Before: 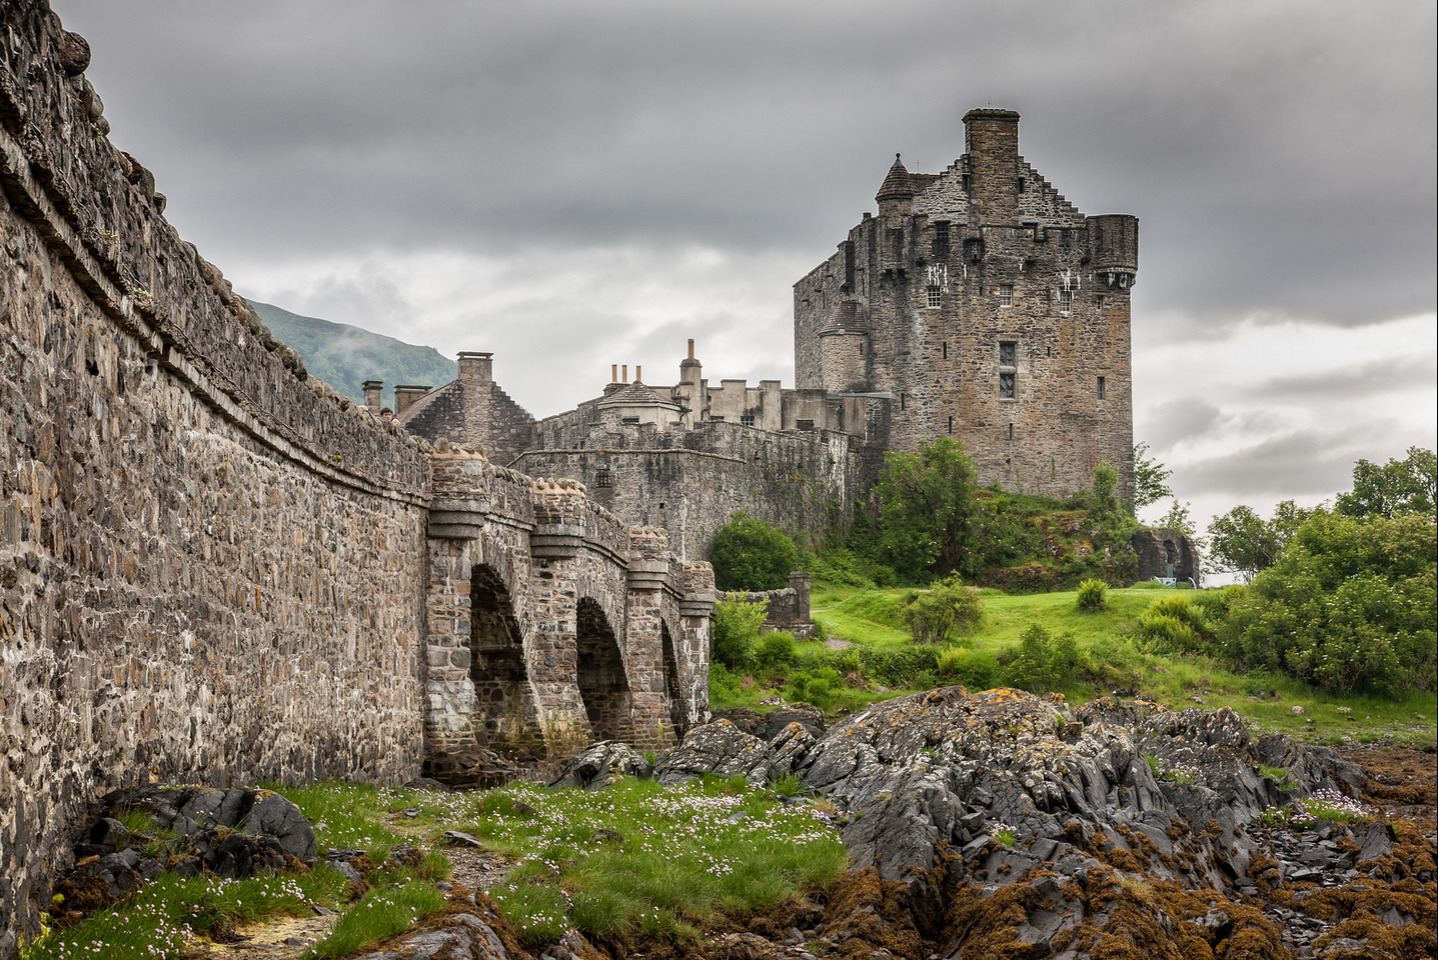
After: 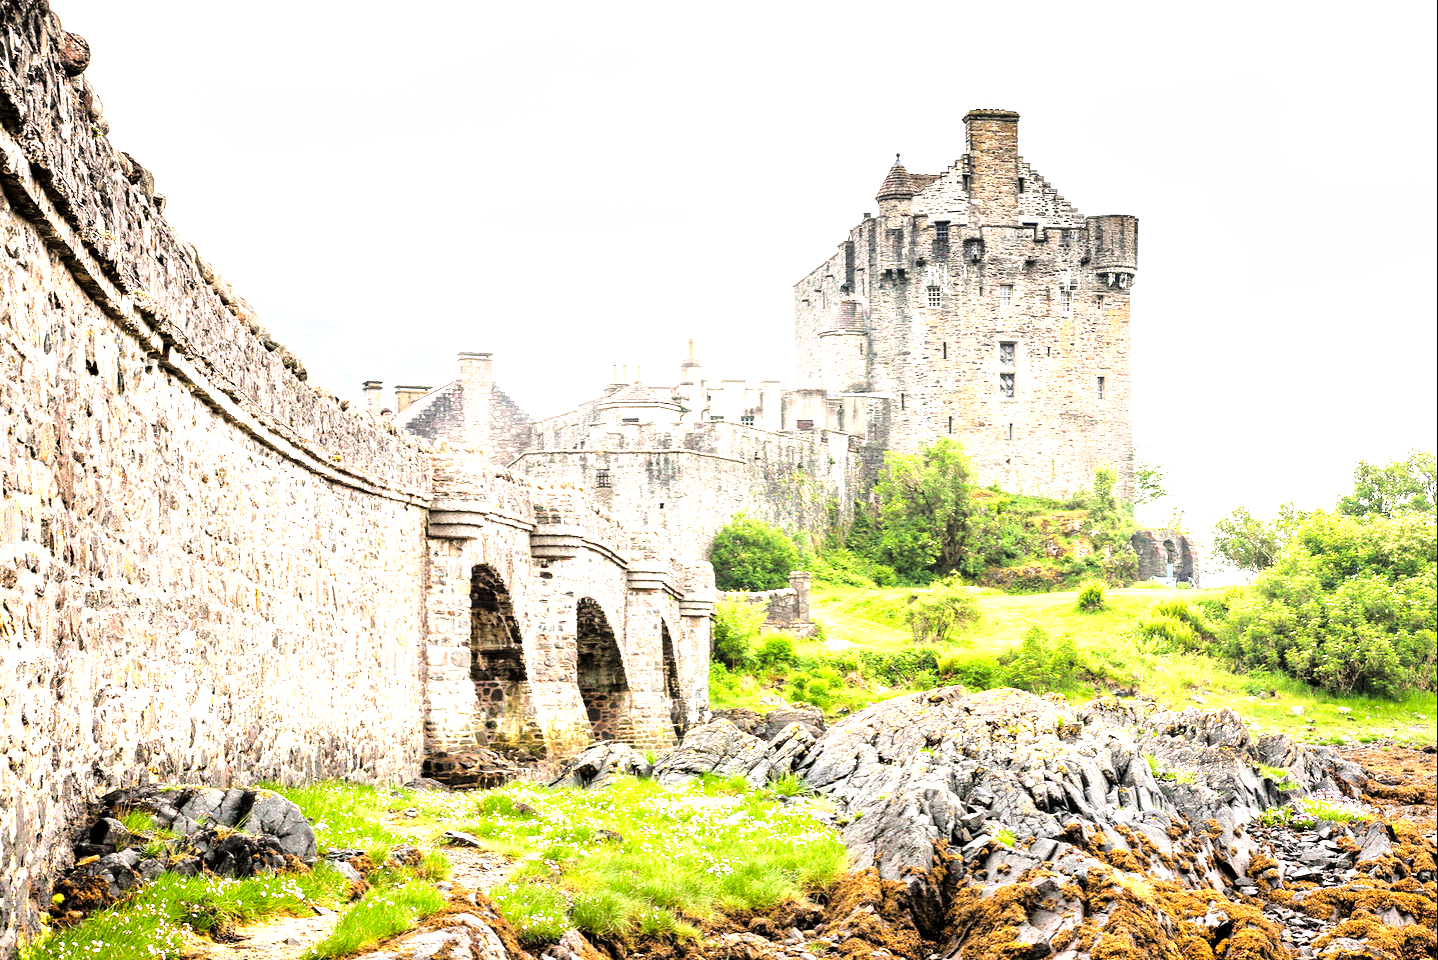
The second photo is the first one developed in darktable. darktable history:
local contrast: mode bilateral grid, contrast 21, coarseness 50, detail 119%, midtone range 0.2
base curve: curves: ch0 [(0, 0) (0.495, 0.917) (1, 1)], preserve colors none
tone curve: curves: ch0 [(0, 0) (0.003, 0) (0.011, 0.002) (0.025, 0.004) (0.044, 0.007) (0.069, 0.015) (0.1, 0.025) (0.136, 0.04) (0.177, 0.09) (0.224, 0.152) (0.277, 0.239) (0.335, 0.335) (0.399, 0.43) (0.468, 0.524) (0.543, 0.621) (0.623, 0.712) (0.709, 0.792) (0.801, 0.871) (0.898, 0.951) (1, 1)], color space Lab, linked channels, preserve colors none
contrast brightness saturation: contrast 0.037, saturation 0.075
color correction: highlights a* 0.082, highlights b* -0.429
exposure: black level correction 0, exposure 1.392 EV, compensate highlight preservation false
